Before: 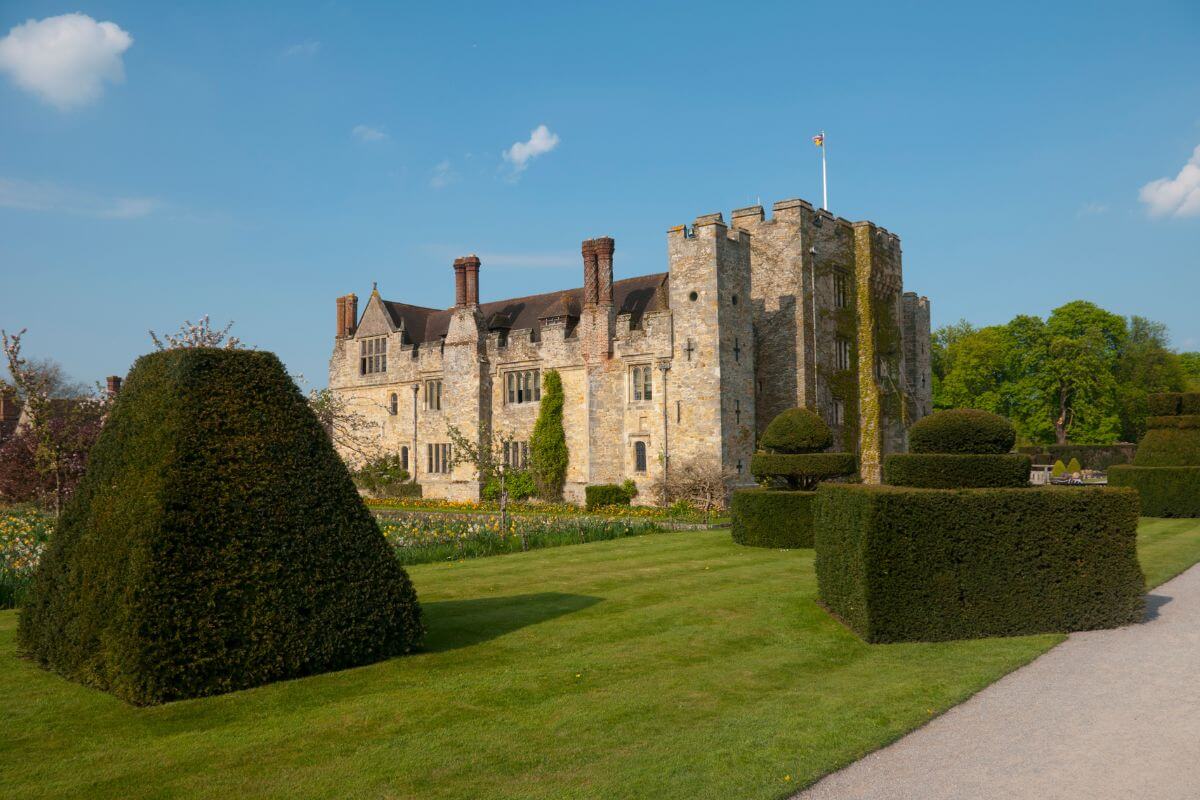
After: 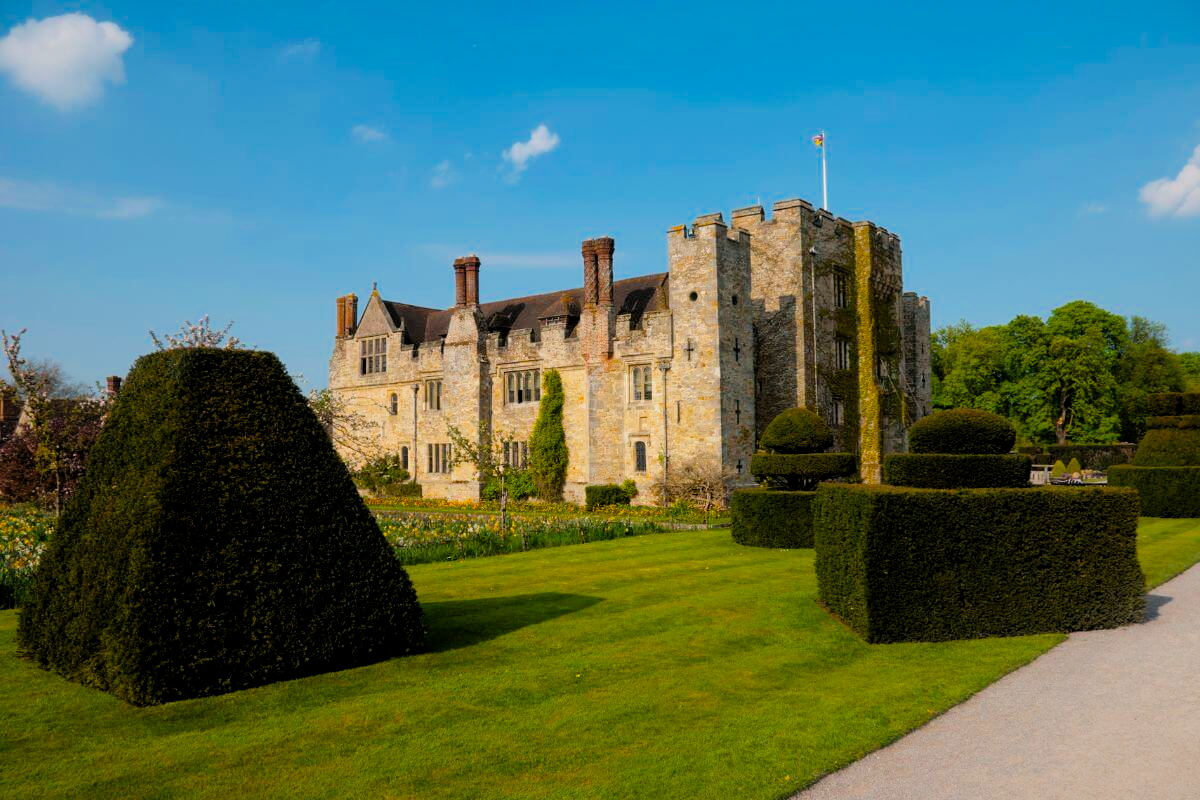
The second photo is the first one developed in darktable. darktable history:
levels: levels [0, 0.48, 0.961]
color balance rgb: perceptual saturation grading › global saturation 10%
filmic rgb: black relative exposure -7.75 EV, white relative exposure 4.4 EV, threshold 3 EV, target black luminance 0%, hardness 3.76, latitude 50.51%, contrast 1.074, highlights saturation mix 10%, shadows ↔ highlights balance -0.22%, color science v4 (2020), enable highlight reconstruction true
